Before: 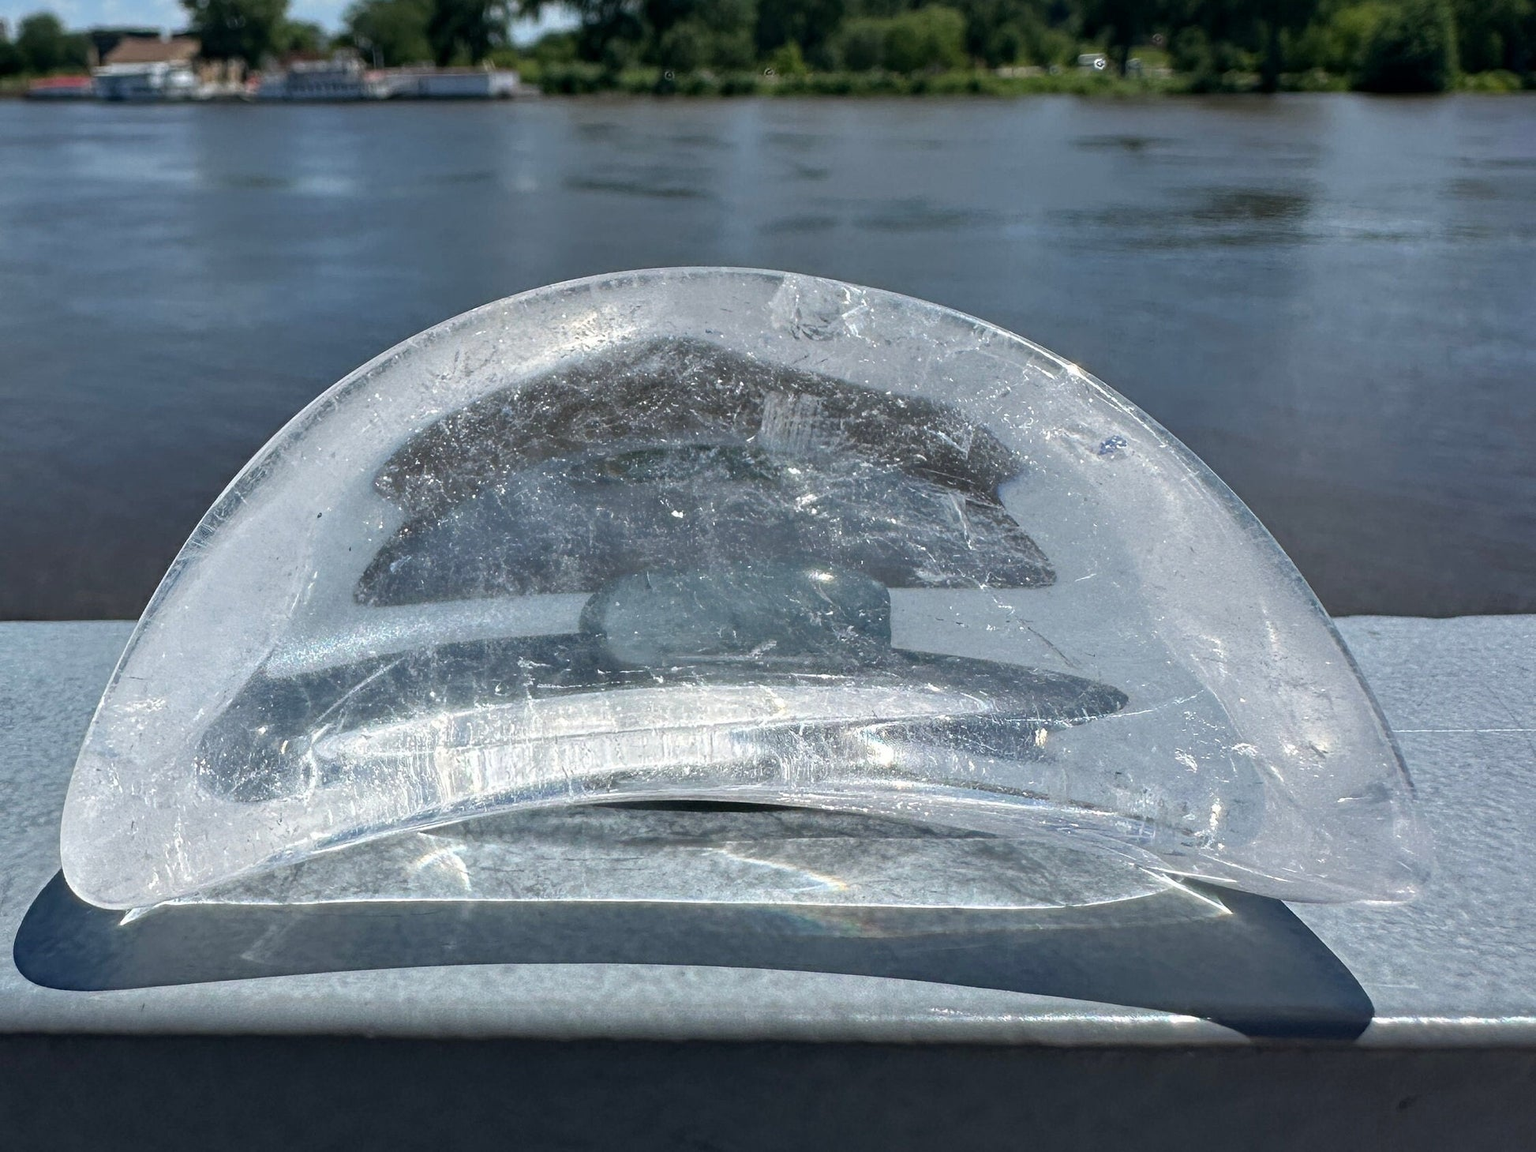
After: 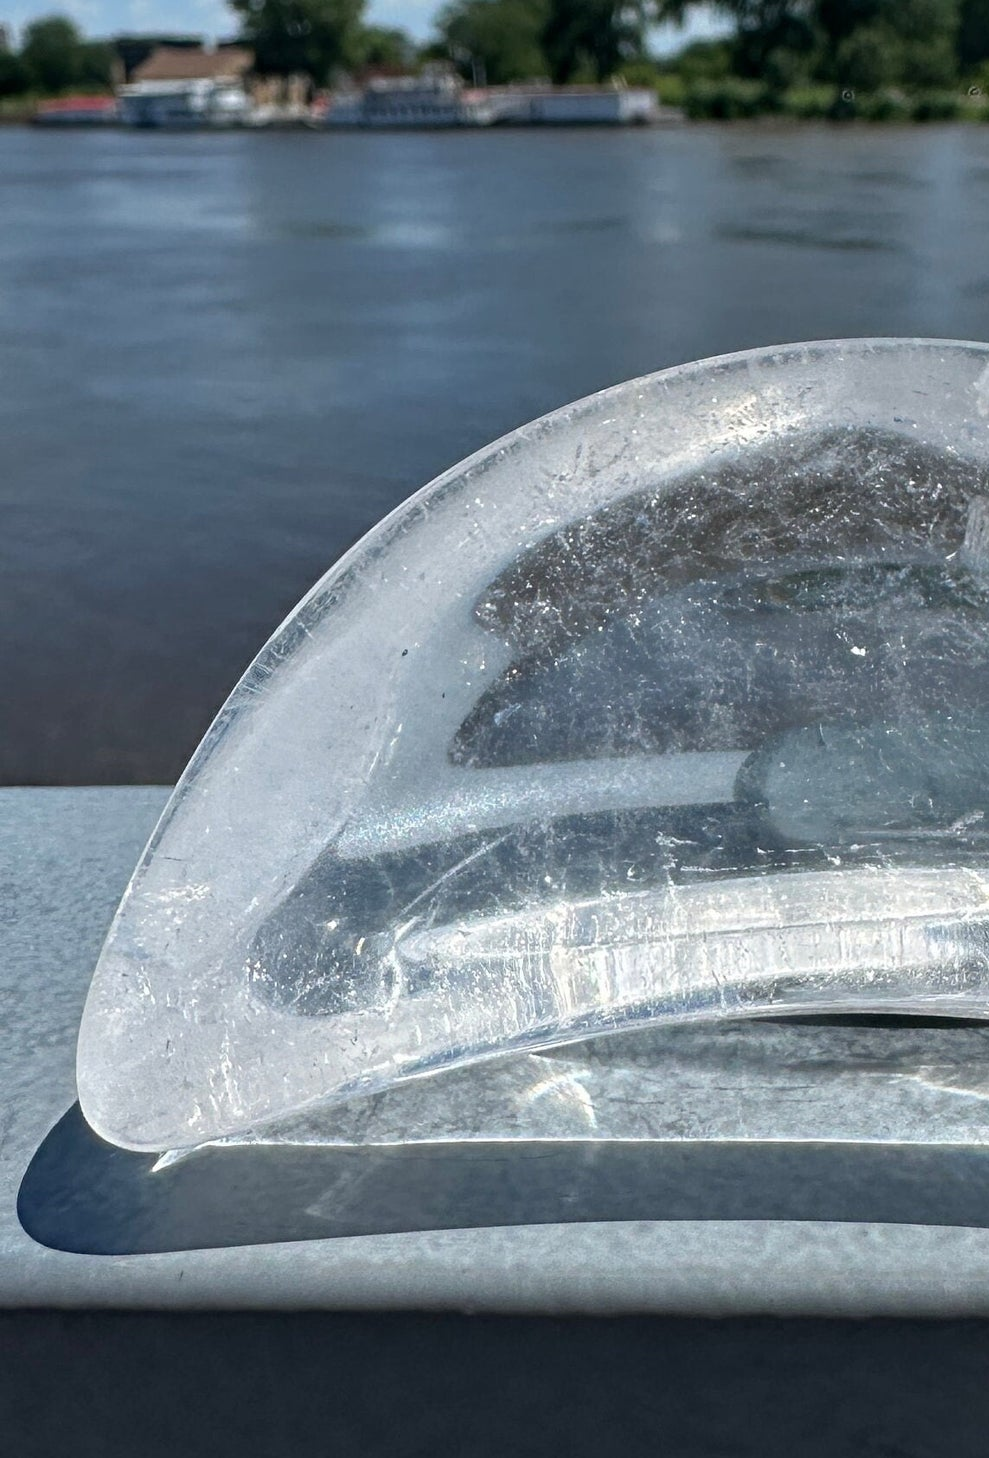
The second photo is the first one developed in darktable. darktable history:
crop and rotate: left 0.002%, top 0%, right 49.173%
